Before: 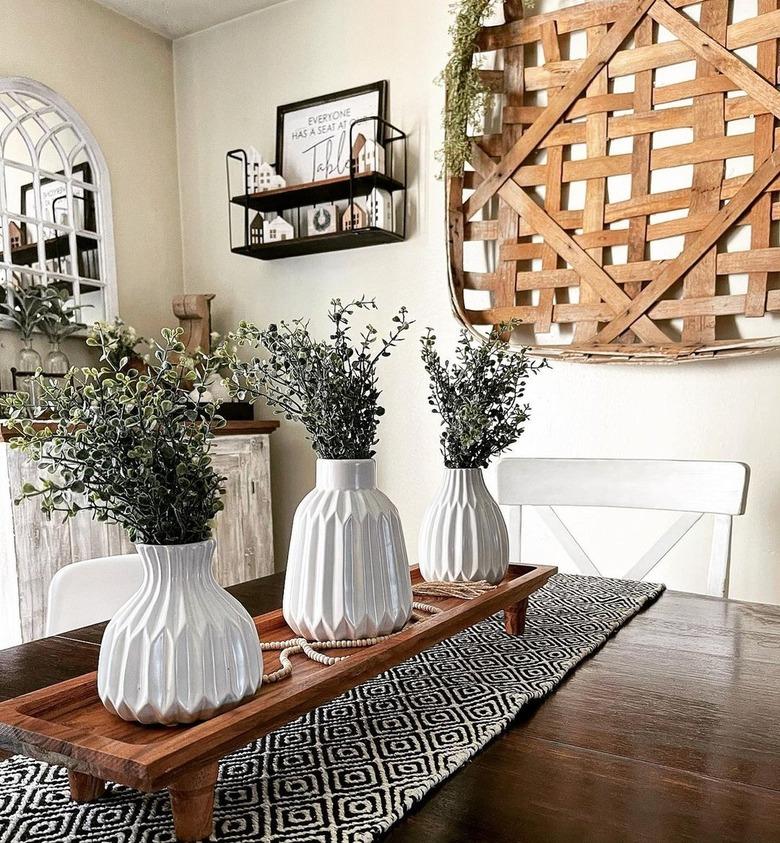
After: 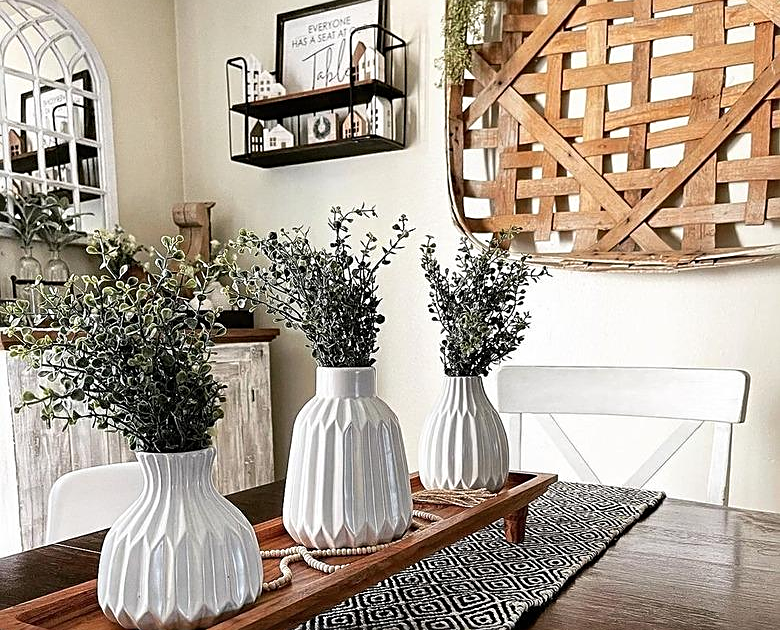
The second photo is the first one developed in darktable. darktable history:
crop: top 11.009%, bottom 13.924%
sharpen: on, module defaults
